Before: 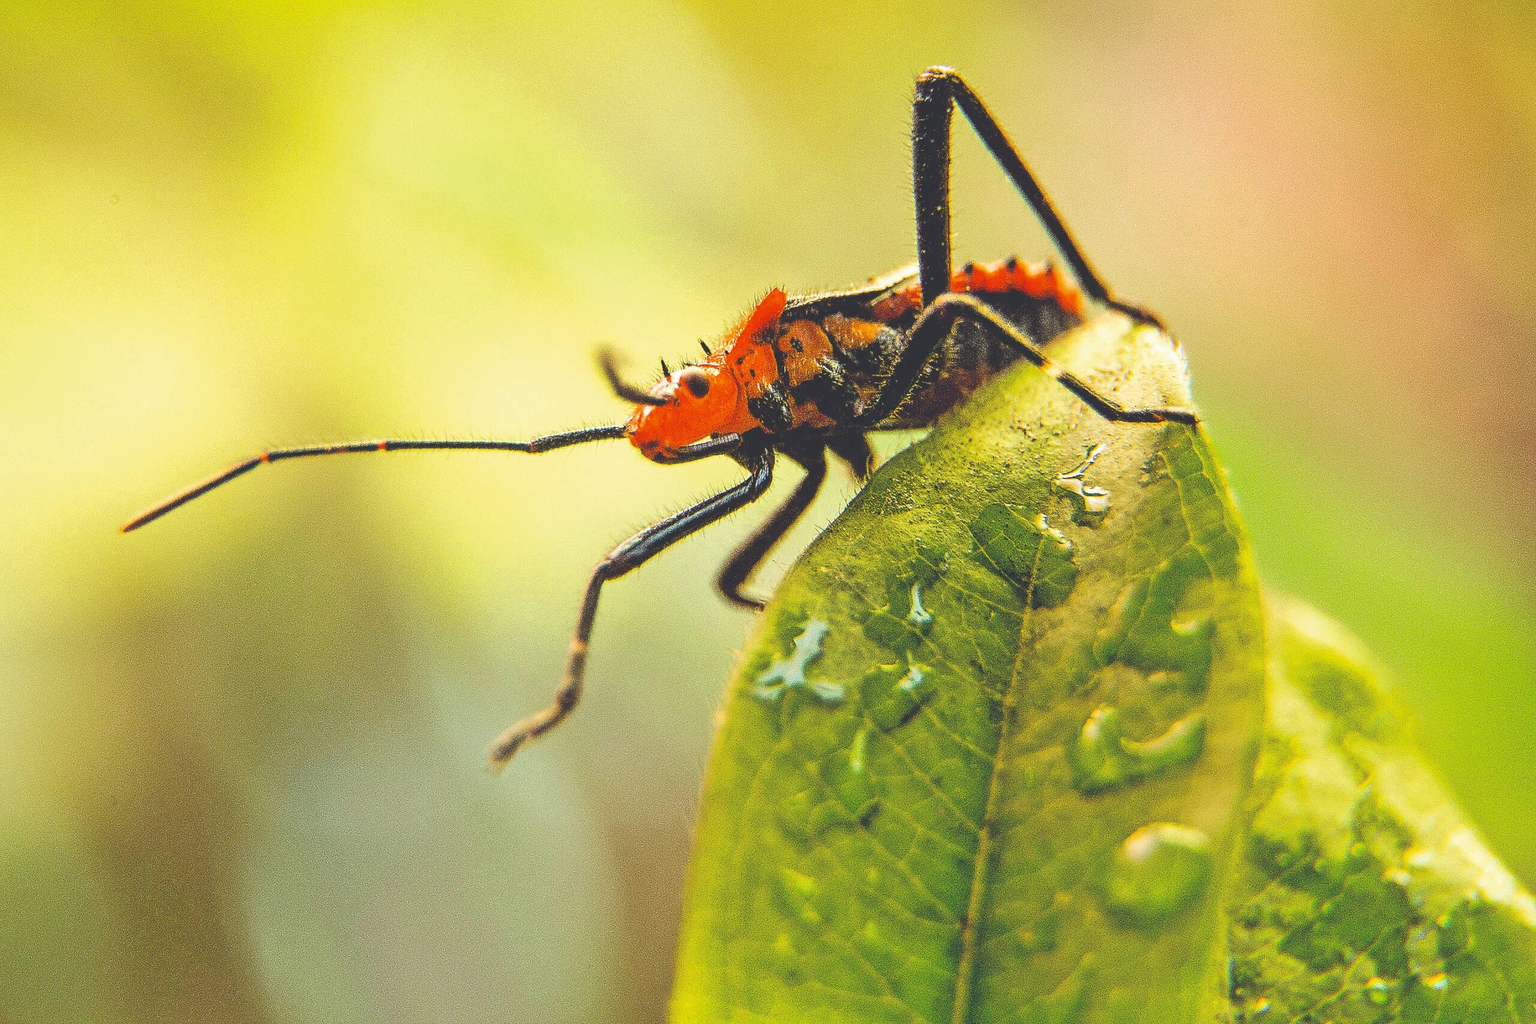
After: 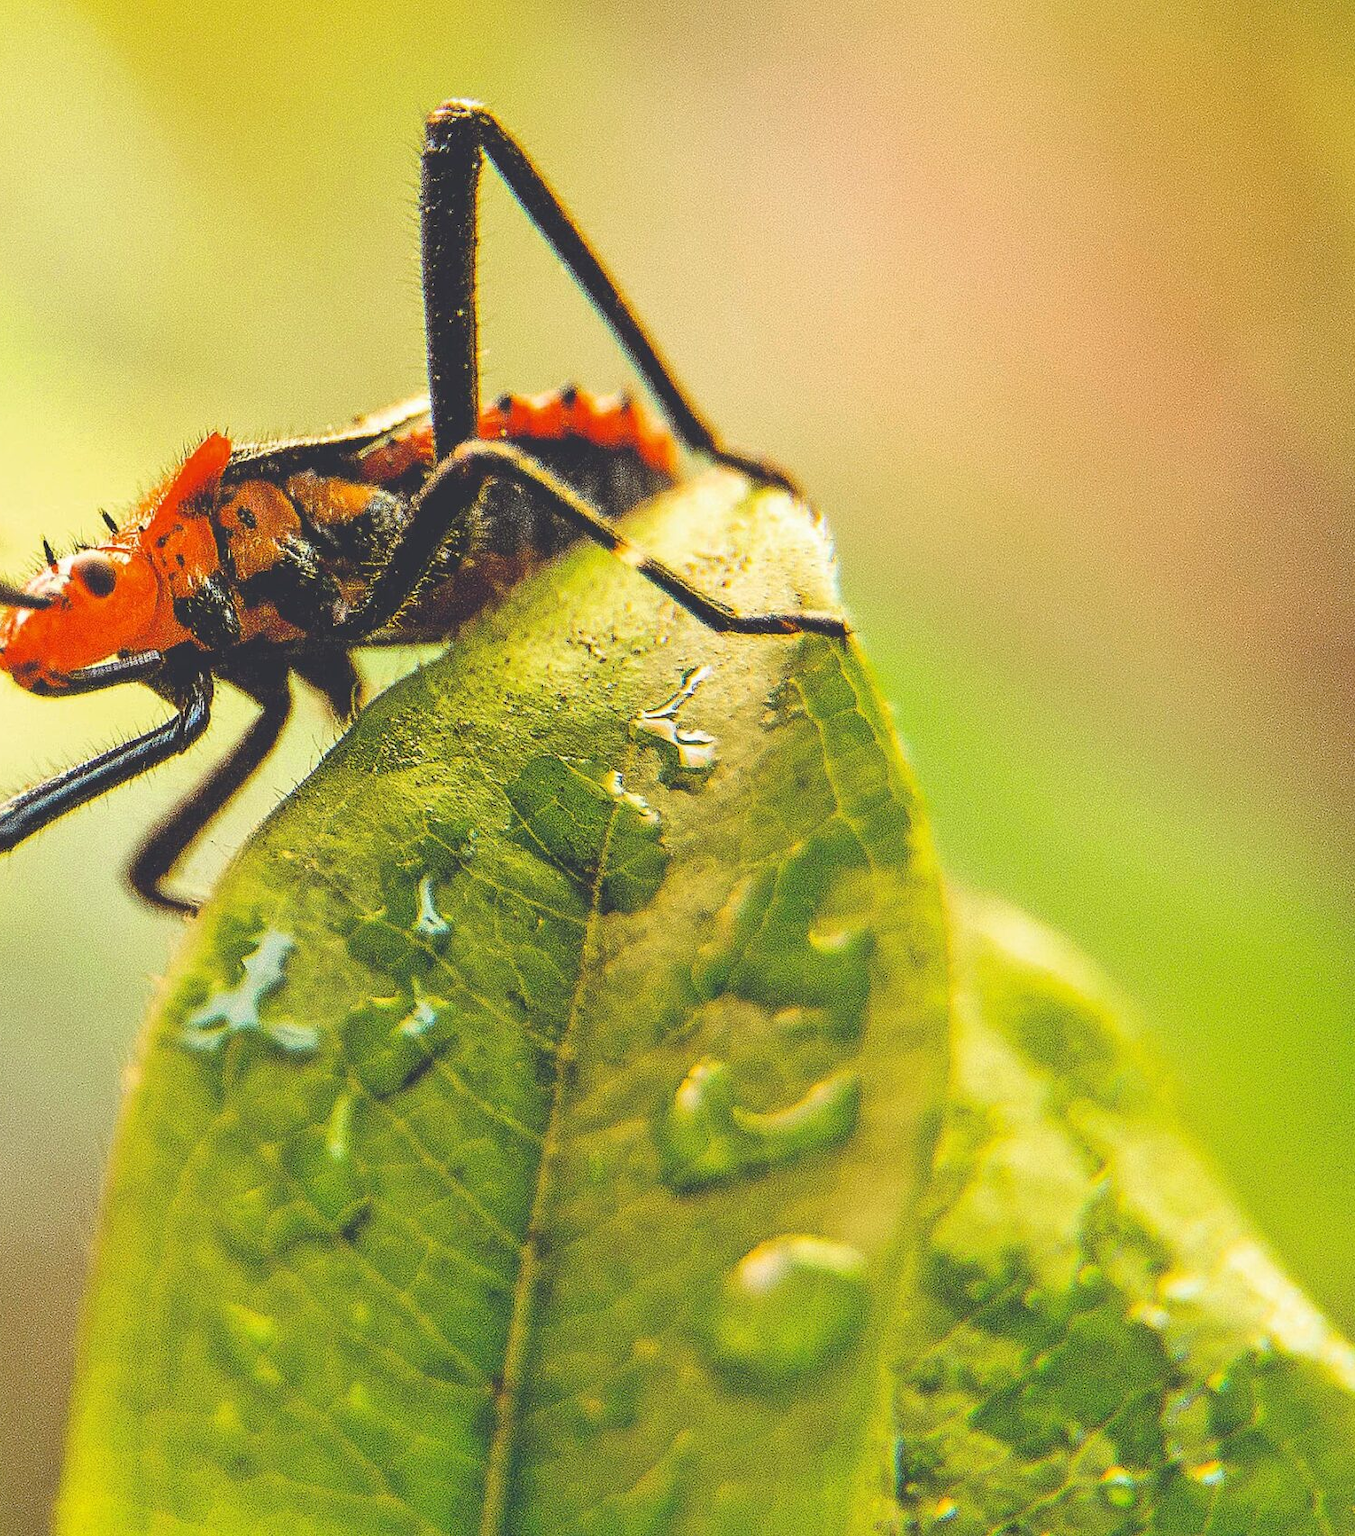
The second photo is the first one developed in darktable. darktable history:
crop: left 41.18%
